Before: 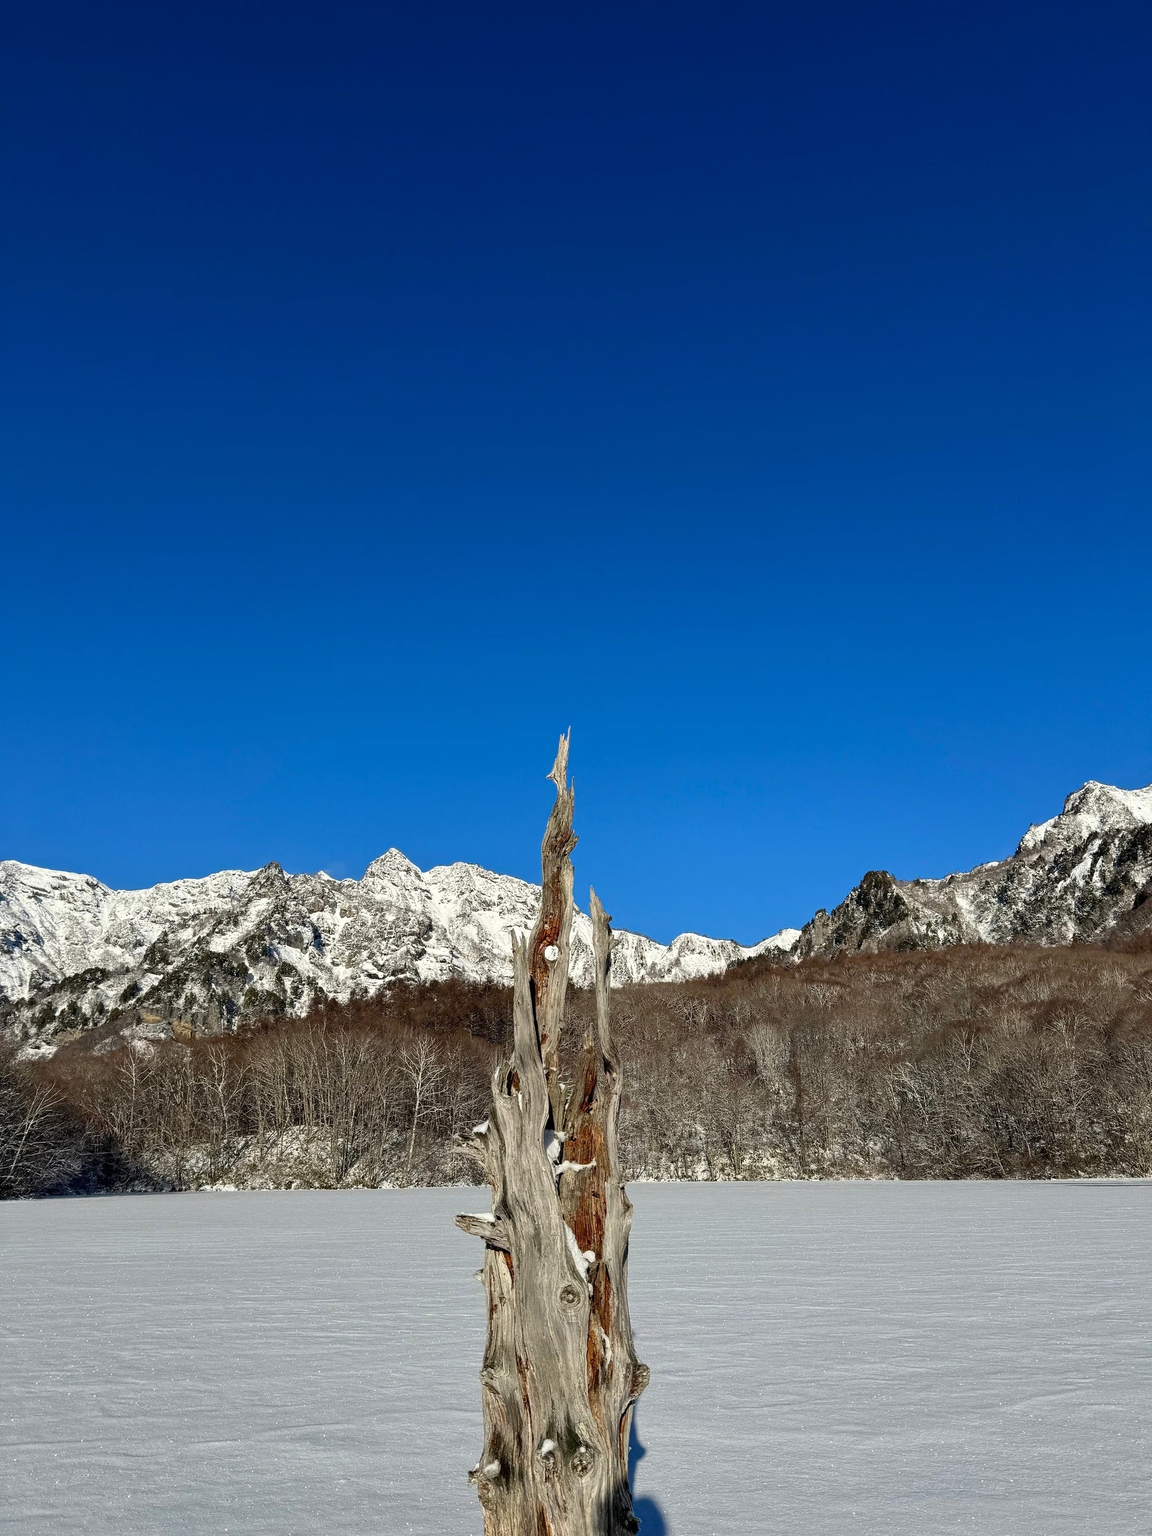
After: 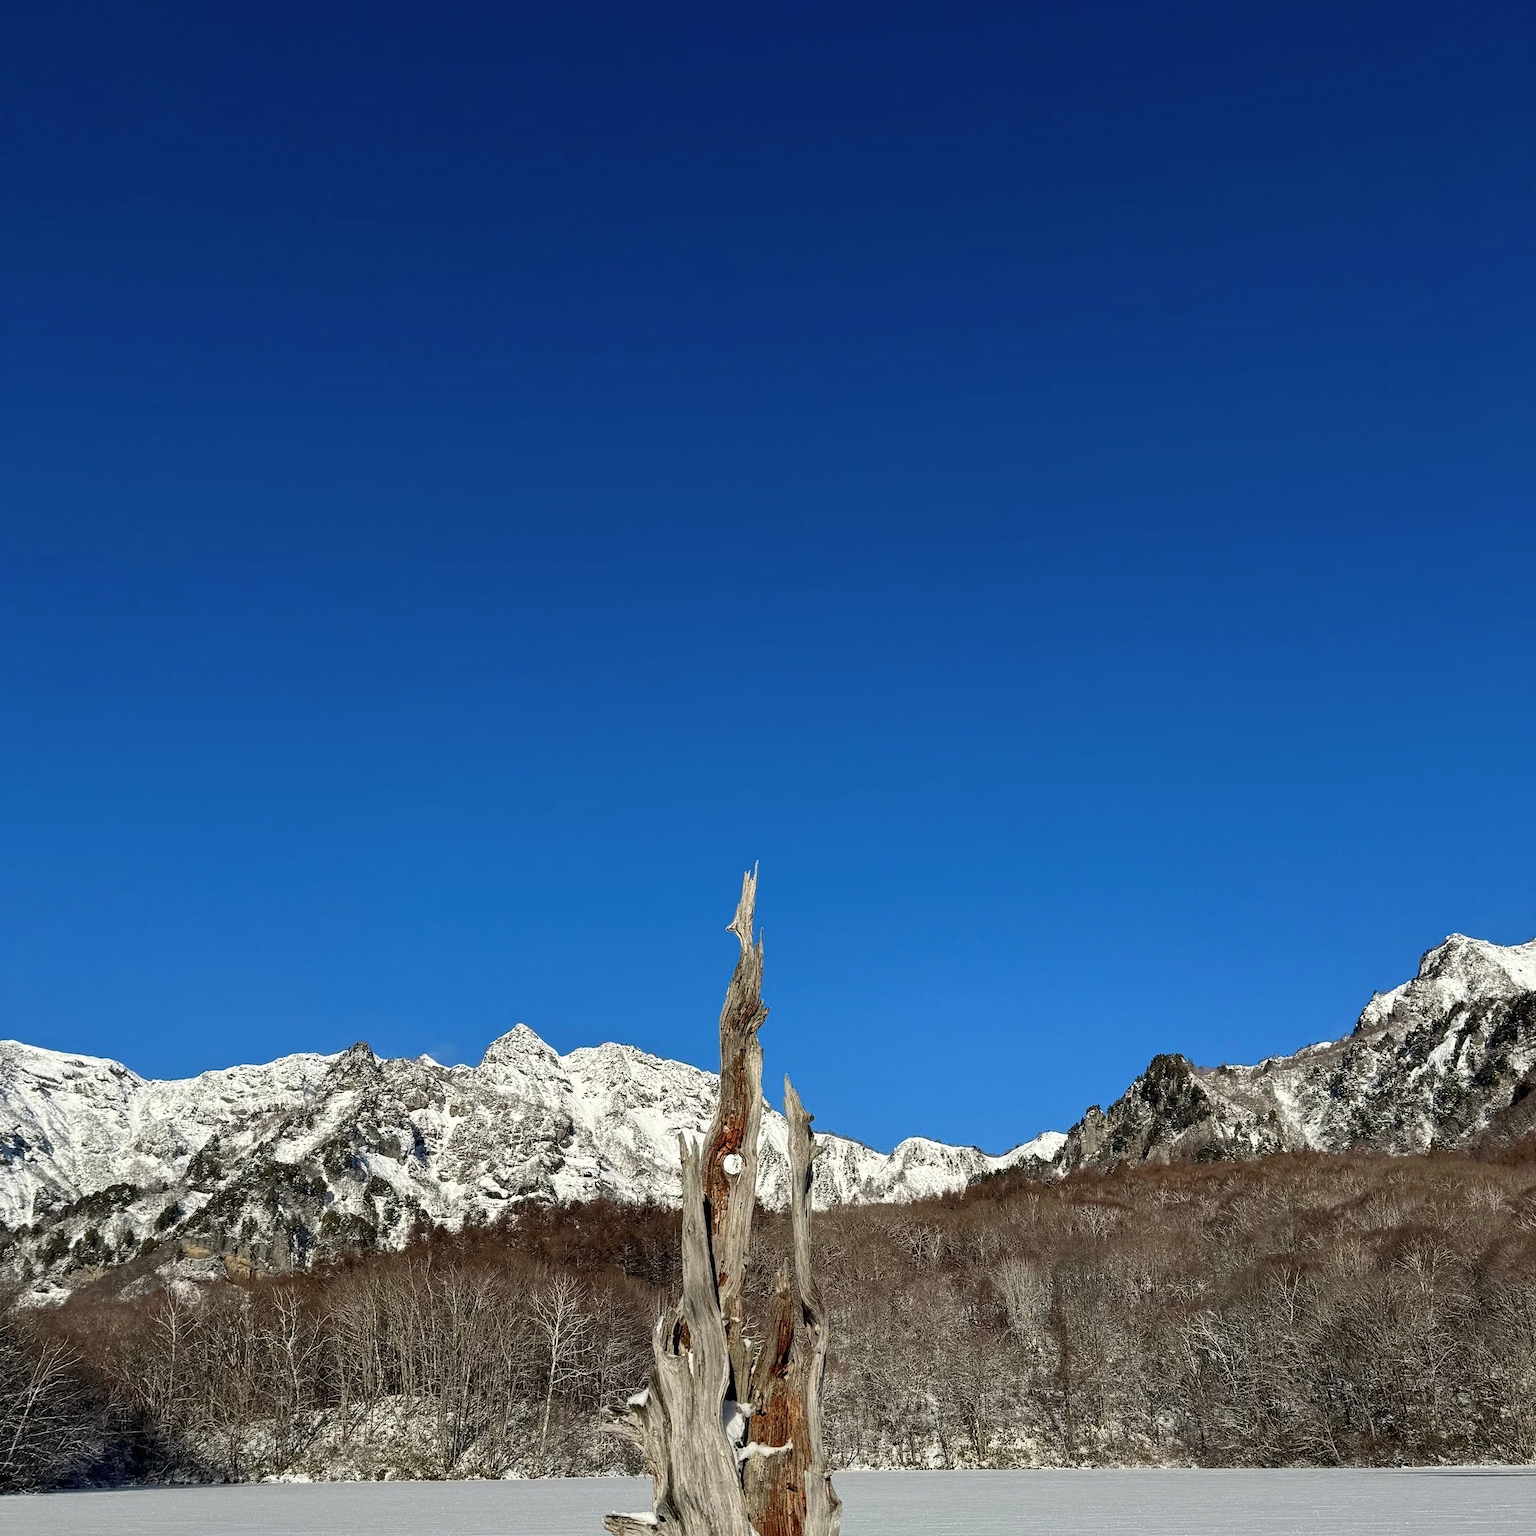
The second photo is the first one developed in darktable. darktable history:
contrast brightness saturation: saturation -0.05
crop: left 0.387%, top 5.469%, bottom 19.809%
